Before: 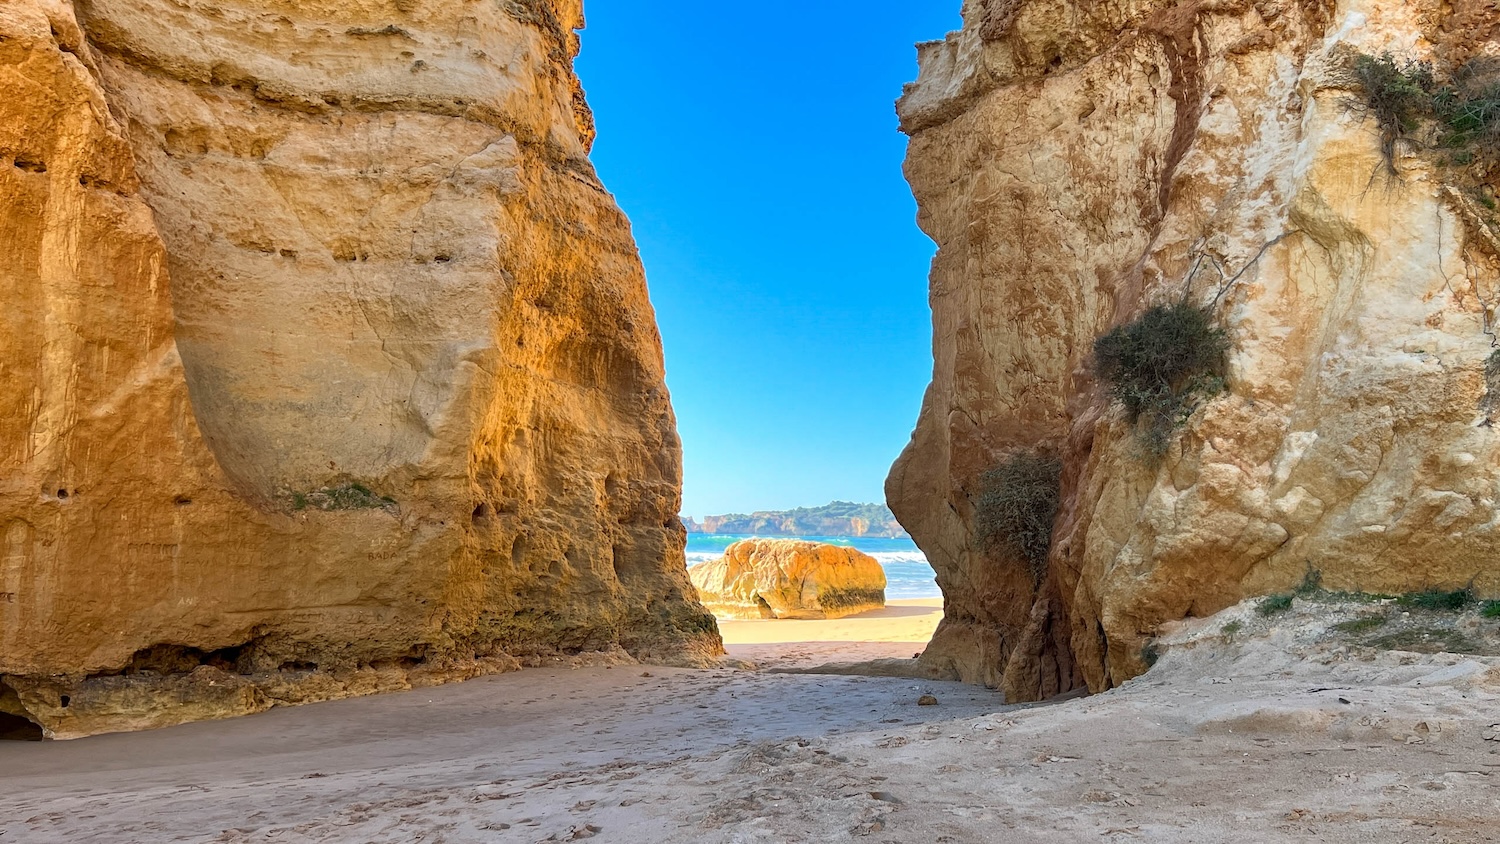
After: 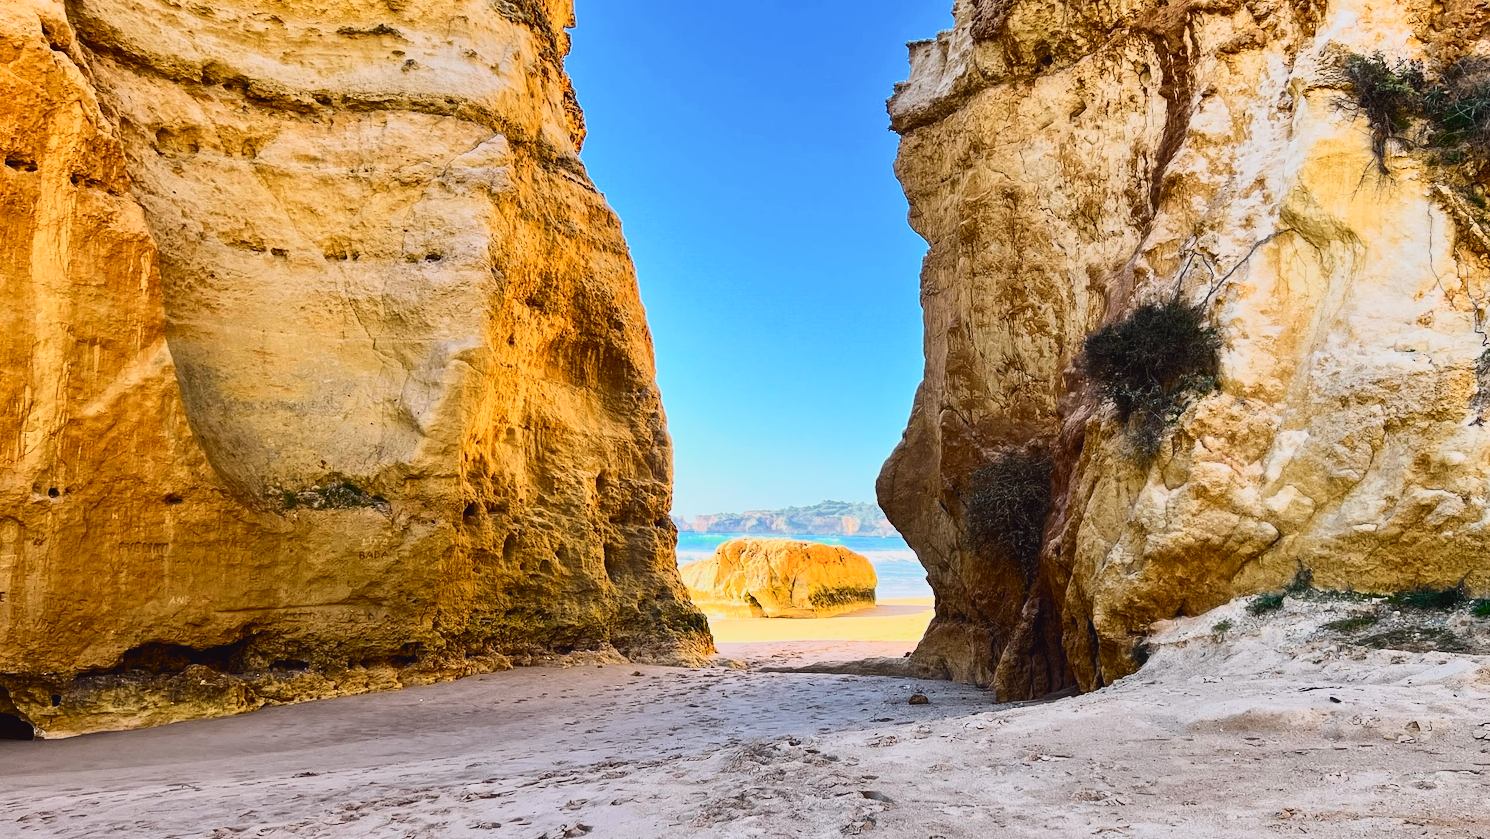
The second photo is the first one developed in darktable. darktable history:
tone equalizer: -8 EV -0.002 EV, -7 EV 0.005 EV, -6 EV -0.009 EV, -5 EV 0.011 EV, -4 EV -0.012 EV, -3 EV 0.007 EV, -2 EV -0.062 EV, -1 EV -0.293 EV, +0 EV -0.582 EV, smoothing diameter 2%, edges refinement/feathering 20, mask exposure compensation -1.57 EV, filter diffusion 5
crop and rotate: left 0.614%, top 0.179%, bottom 0.309%
tone curve: curves: ch0 [(0, 0.031) (0.145, 0.106) (0.319, 0.269) (0.495, 0.544) (0.707, 0.833) (0.859, 0.931) (1, 0.967)]; ch1 [(0, 0) (0.279, 0.218) (0.424, 0.411) (0.495, 0.504) (0.538, 0.55) (0.578, 0.595) (0.707, 0.778) (1, 1)]; ch2 [(0, 0) (0.125, 0.089) (0.353, 0.329) (0.436, 0.432) (0.552, 0.554) (0.615, 0.674) (1, 1)], color space Lab, independent channels, preserve colors none
color balance rgb: shadows lift › luminance -10%, highlights gain › luminance 10%, saturation formula JzAzBz (2021)
filmic rgb: black relative exposure -7.65 EV, white relative exposure 4.56 EV, hardness 3.61, contrast 1.05
